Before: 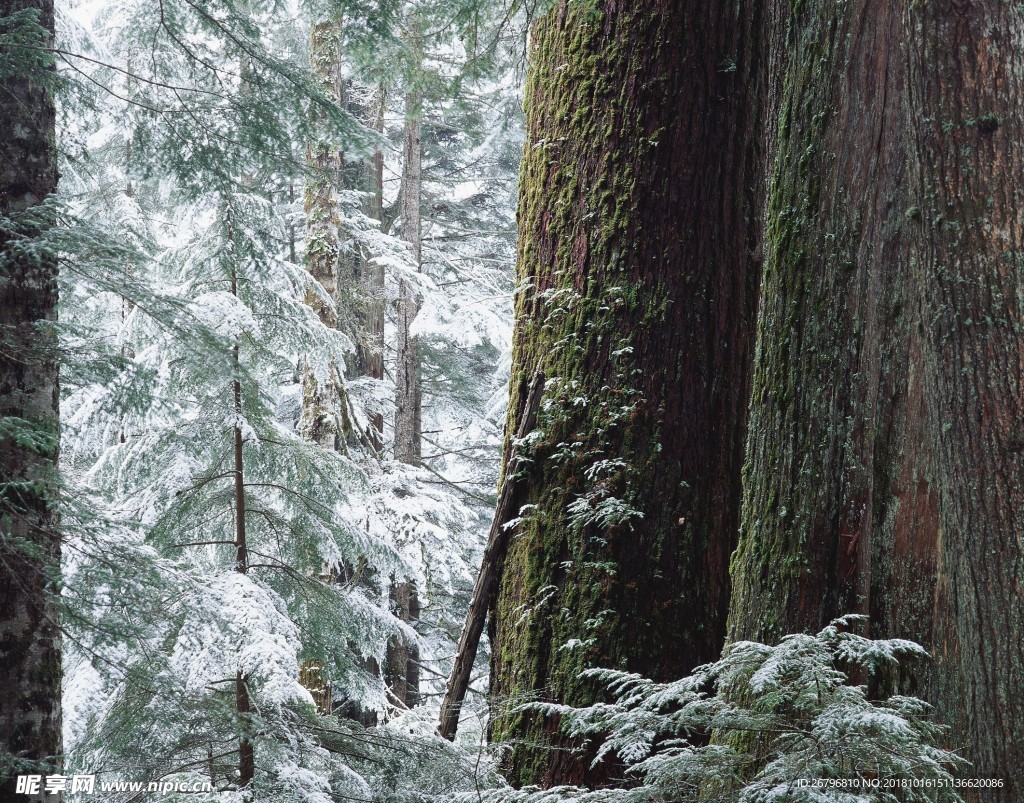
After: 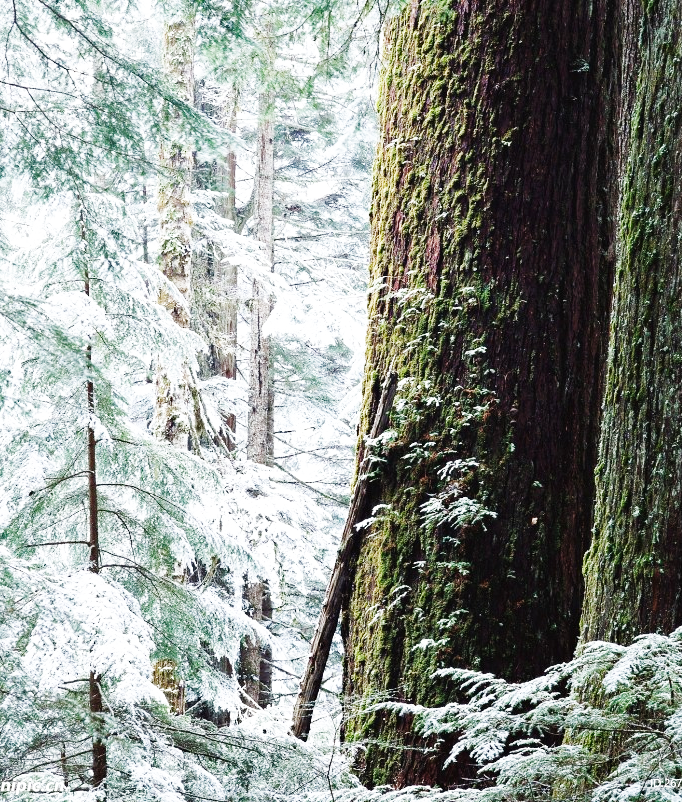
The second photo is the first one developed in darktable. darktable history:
crop and rotate: left 14.363%, right 18.958%
base curve: curves: ch0 [(0, 0.003) (0.001, 0.002) (0.006, 0.004) (0.02, 0.022) (0.048, 0.086) (0.094, 0.234) (0.162, 0.431) (0.258, 0.629) (0.385, 0.8) (0.548, 0.918) (0.751, 0.988) (1, 1)], preserve colors none
haze removal: compatibility mode true, adaptive false
color correction: highlights b* -0.001, saturation 0.988
